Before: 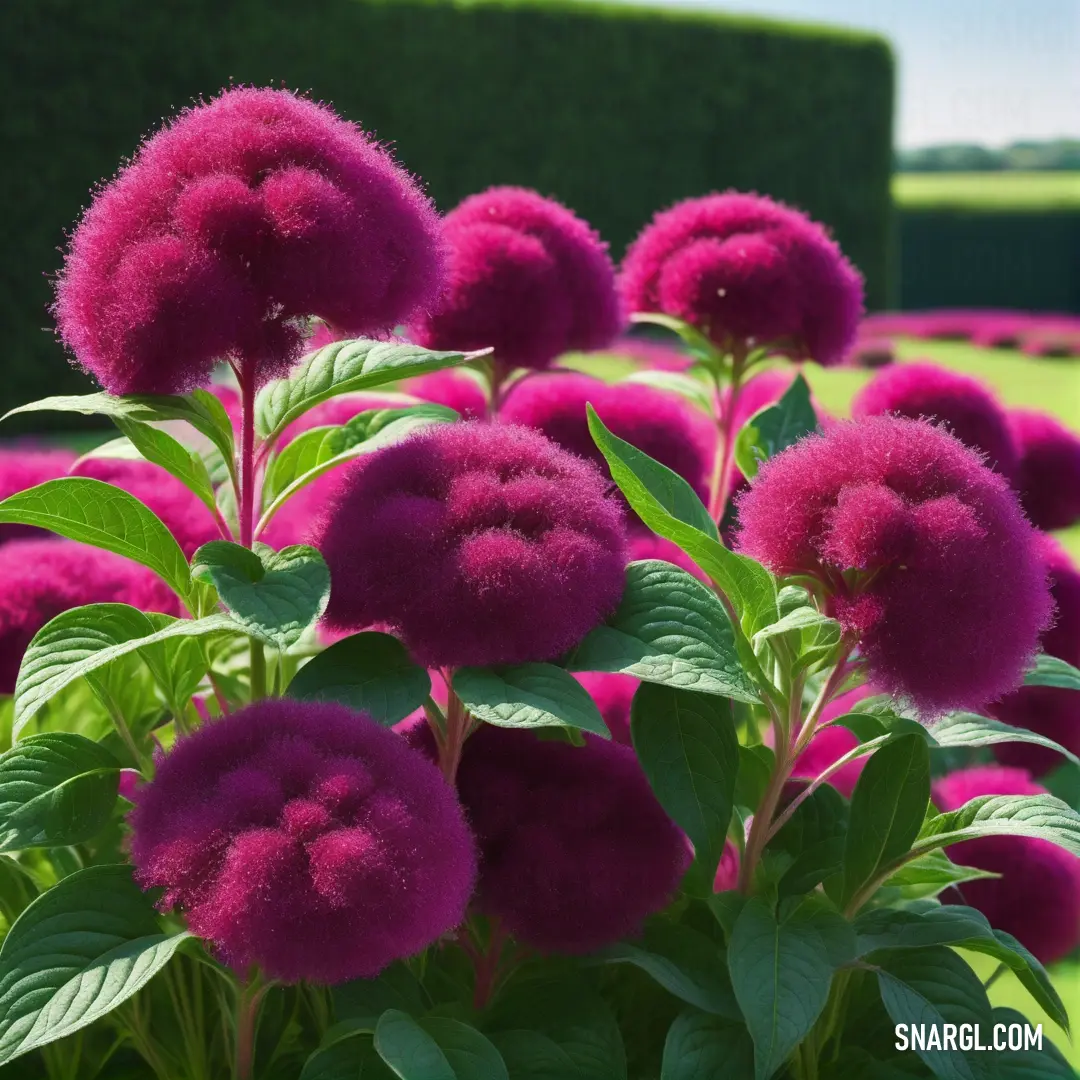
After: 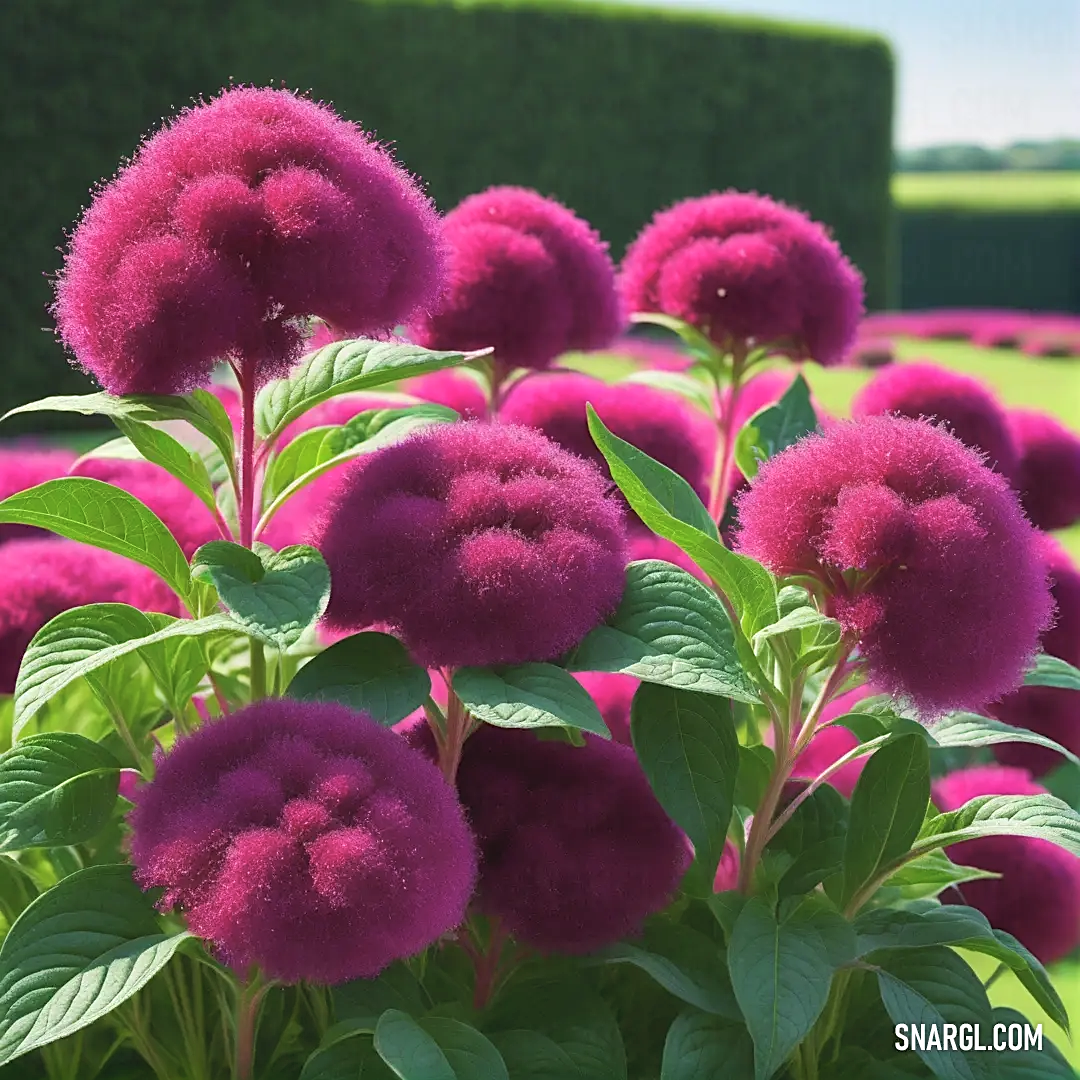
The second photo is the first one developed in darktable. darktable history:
sharpen: on, module defaults
contrast brightness saturation: brightness 0.123
